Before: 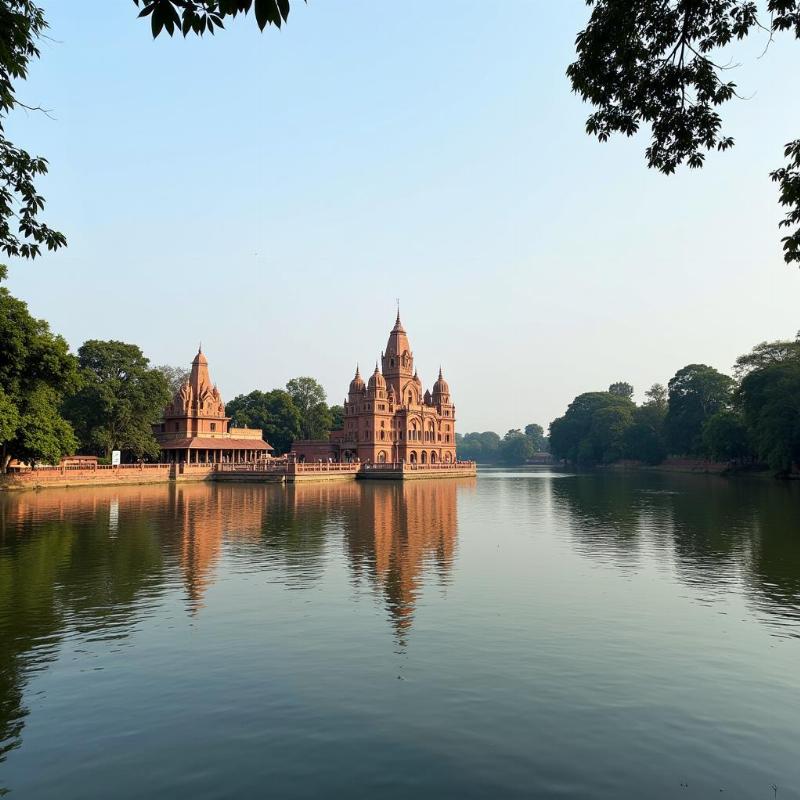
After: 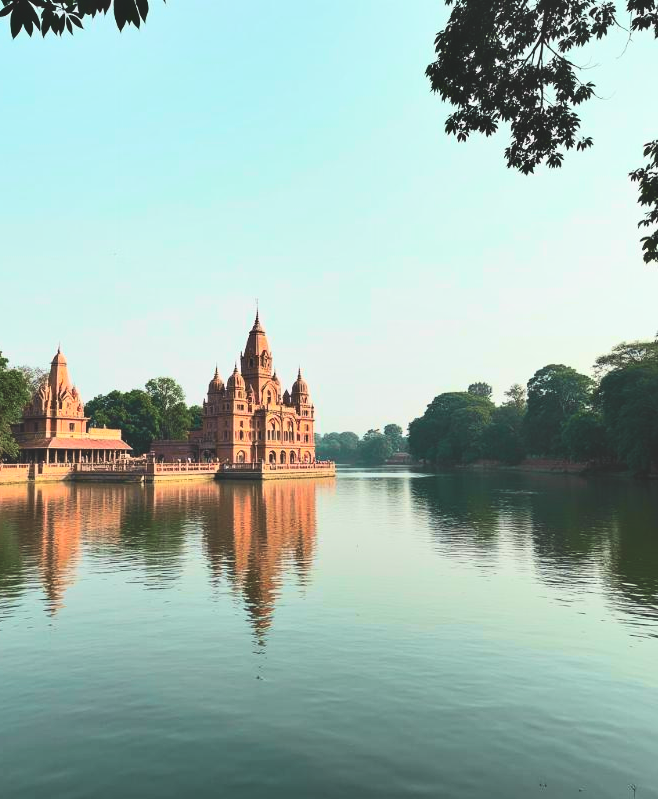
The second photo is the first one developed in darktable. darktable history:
tone curve: curves: ch0 [(0, 0.036) (0.037, 0.042) (0.167, 0.143) (0.433, 0.502) (0.531, 0.637) (0.696, 0.825) (0.856, 0.92) (1, 0.98)]; ch1 [(0, 0) (0.424, 0.383) (0.482, 0.459) (0.501, 0.5) (0.522, 0.526) (0.559, 0.563) (0.604, 0.646) (0.715, 0.729) (1, 1)]; ch2 [(0, 0) (0.369, 0.388) (0.45, 0.48) (0.499, 0.502) (0.504, 0.504) (0.512, 0.526) (0.581, 0.595) (0.708, 0.786) (1, 1)], color space Lab, independent channels, preserve colors none
exposure: black level correction -0.029, compensate highlight preservation false
shadows and highlights: shadows 13.31, white point adjustment 1.23, soften with gaussian
crop: left 17.68%, bottom 0.023%
